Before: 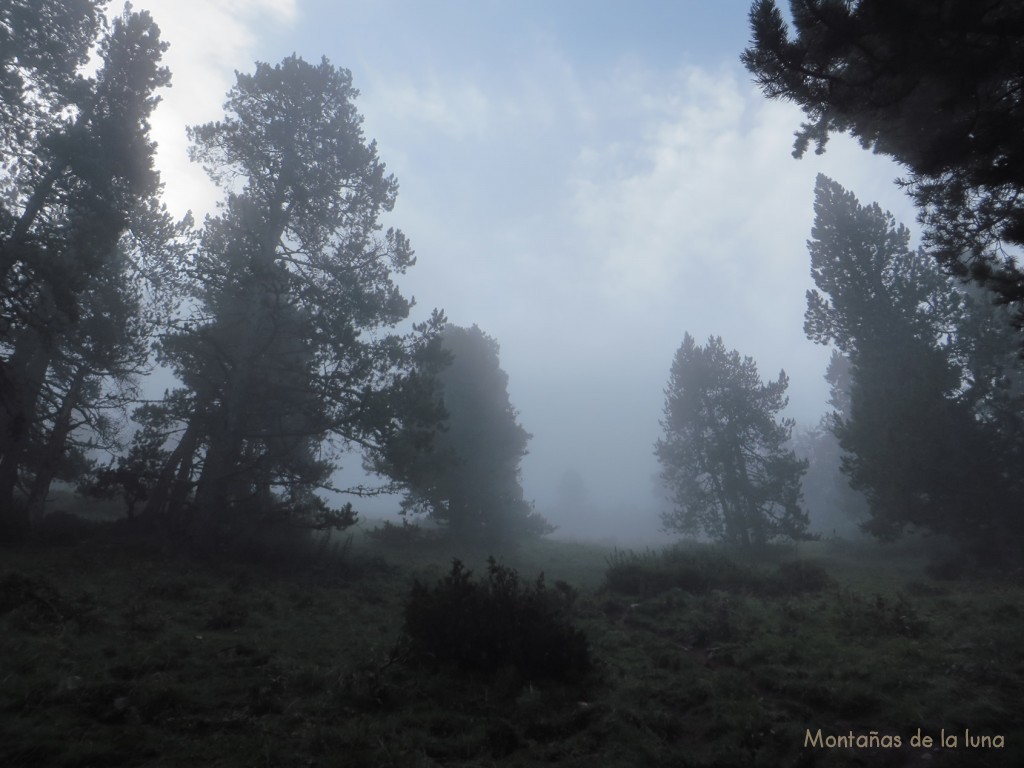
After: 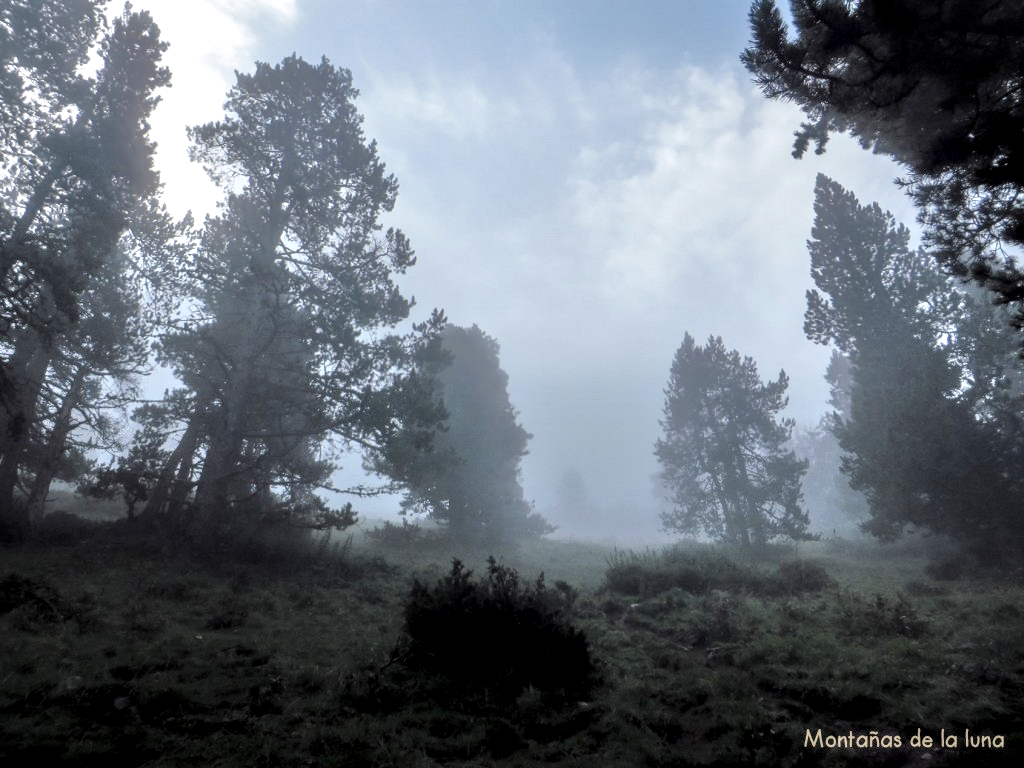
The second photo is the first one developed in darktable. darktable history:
tone equalizer: -7 EV 0.15 EV, -6 EV 0.6 EV, -5 EV 1.15 EV, -4 EV 1.33 EV, -3 EV 1.15 EV, -2 EV 0.6 EV, -1 EV 0.15 EV, mask exposure compensation -0.5 EV
local contrast: highlights 60%, shadows 60%, detail 160%
